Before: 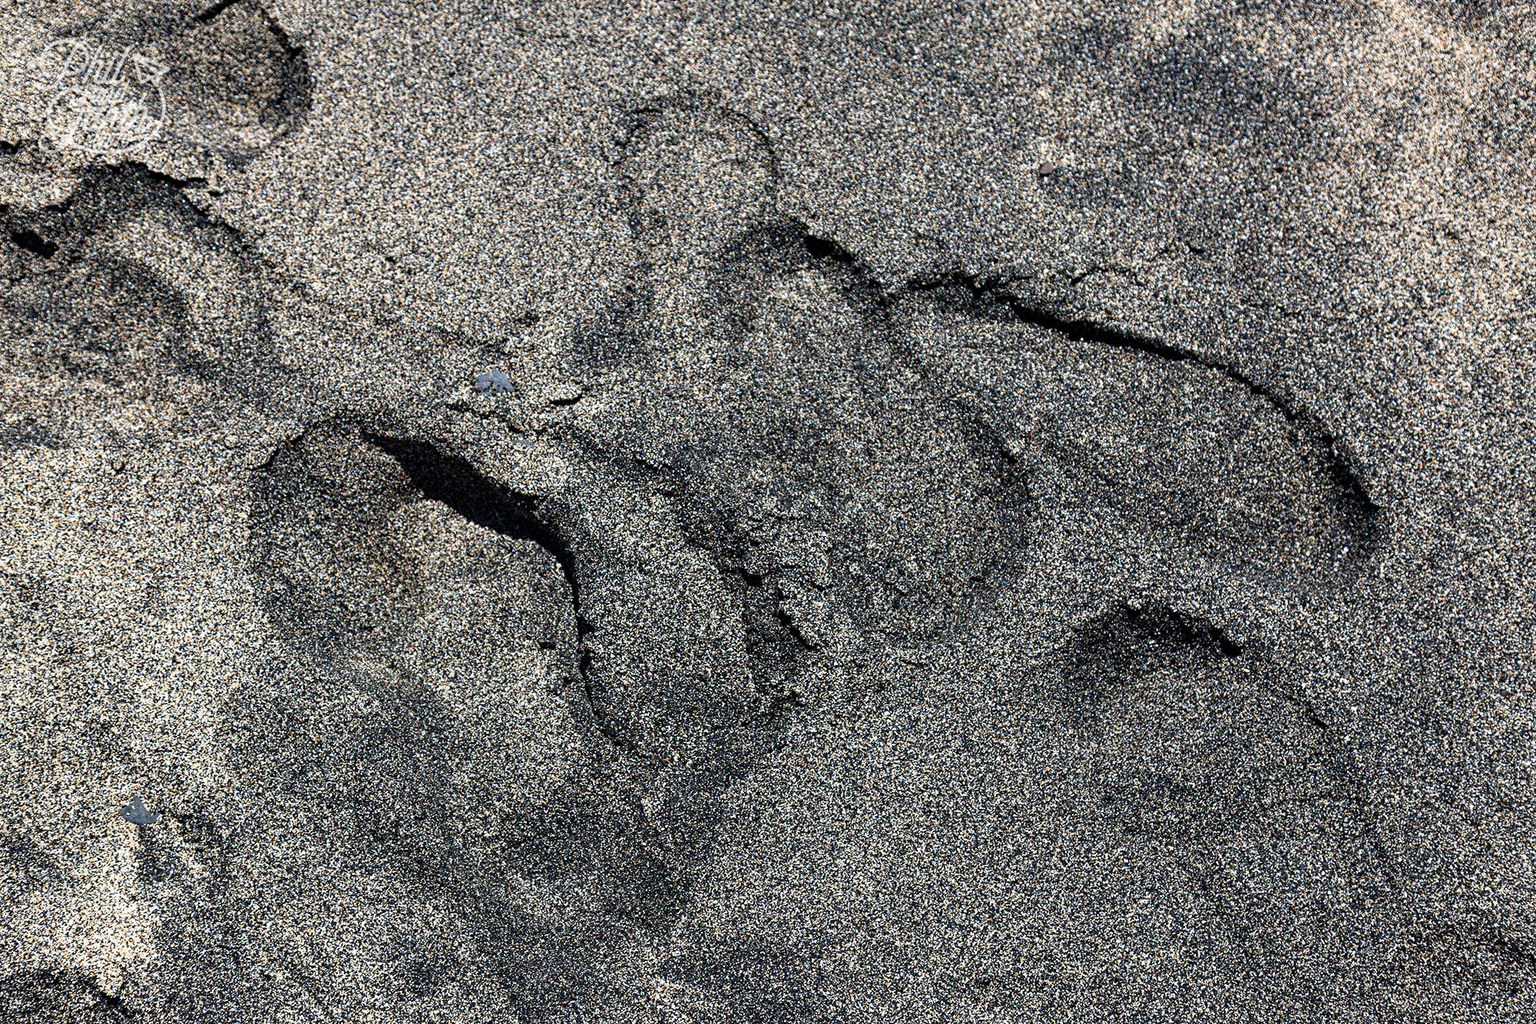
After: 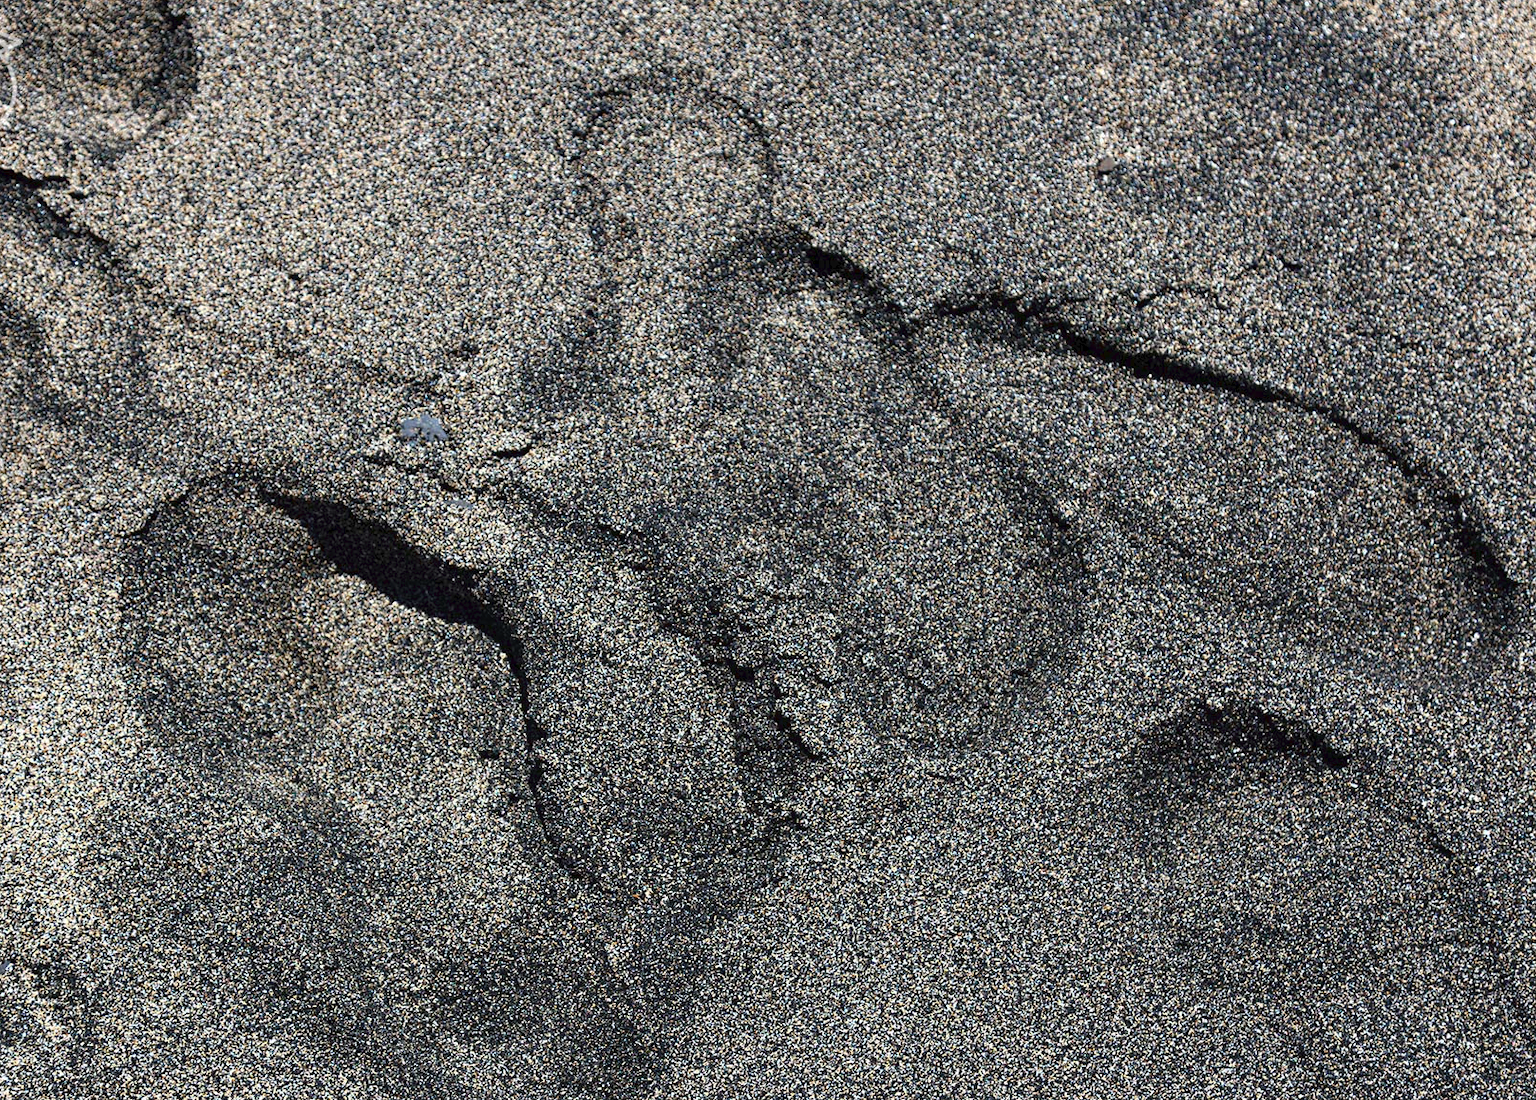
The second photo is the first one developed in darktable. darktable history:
tone curve: curves: ch0 [(0, 0) (0.003, 0.032) (0.011, 0.04) (0.025, 0.058) (0.044, 0.084) (0.069, 0.107) (0.1, 0.13) (0.136, 0.158) (0.177, 0.193) (0.224, 0.236) (0.277, 0.283) (0.335, 0.335) (0.399, 0.399) (0.468, 0.467) (0.543, 0.533) (0.623, 0.612) (0.709, 0.698) (0.801, 0.776) (0.898, 0.848) (1, 1)], preserve colors none
crop: left 9.929%, top 3.475%, right 9.188%, bottom 9.529%
